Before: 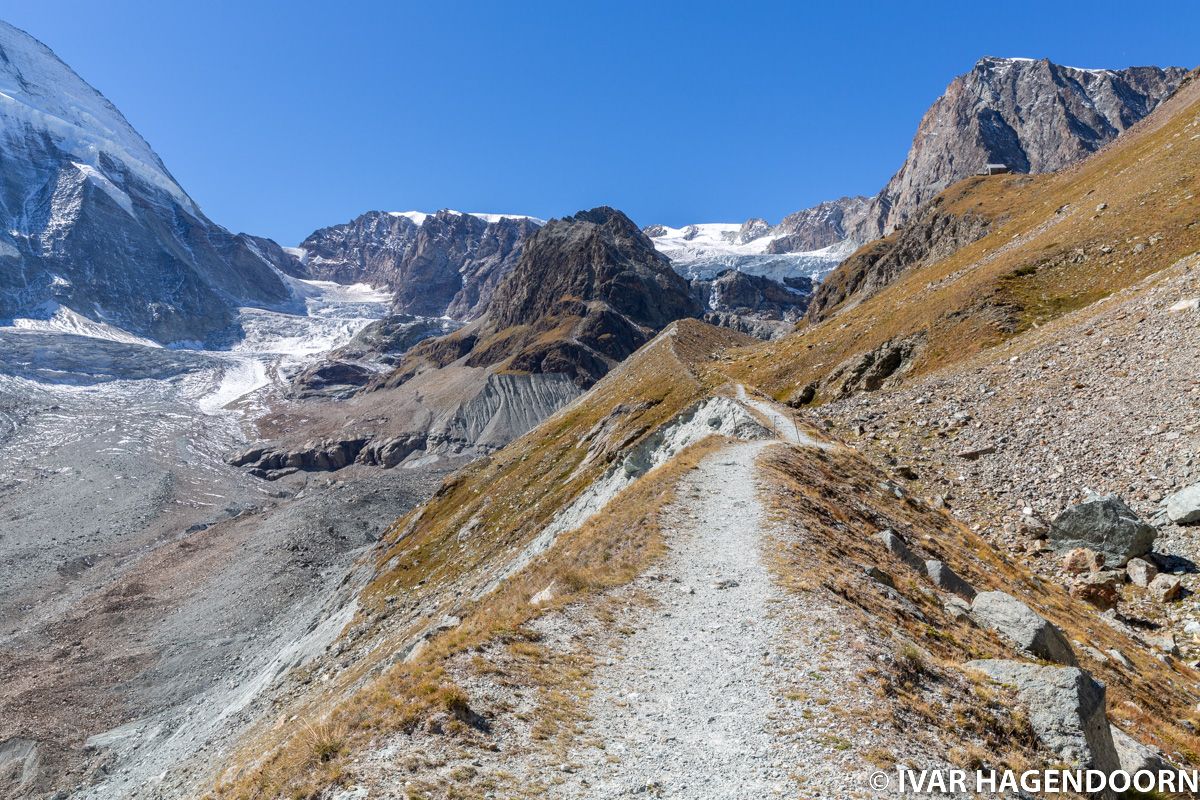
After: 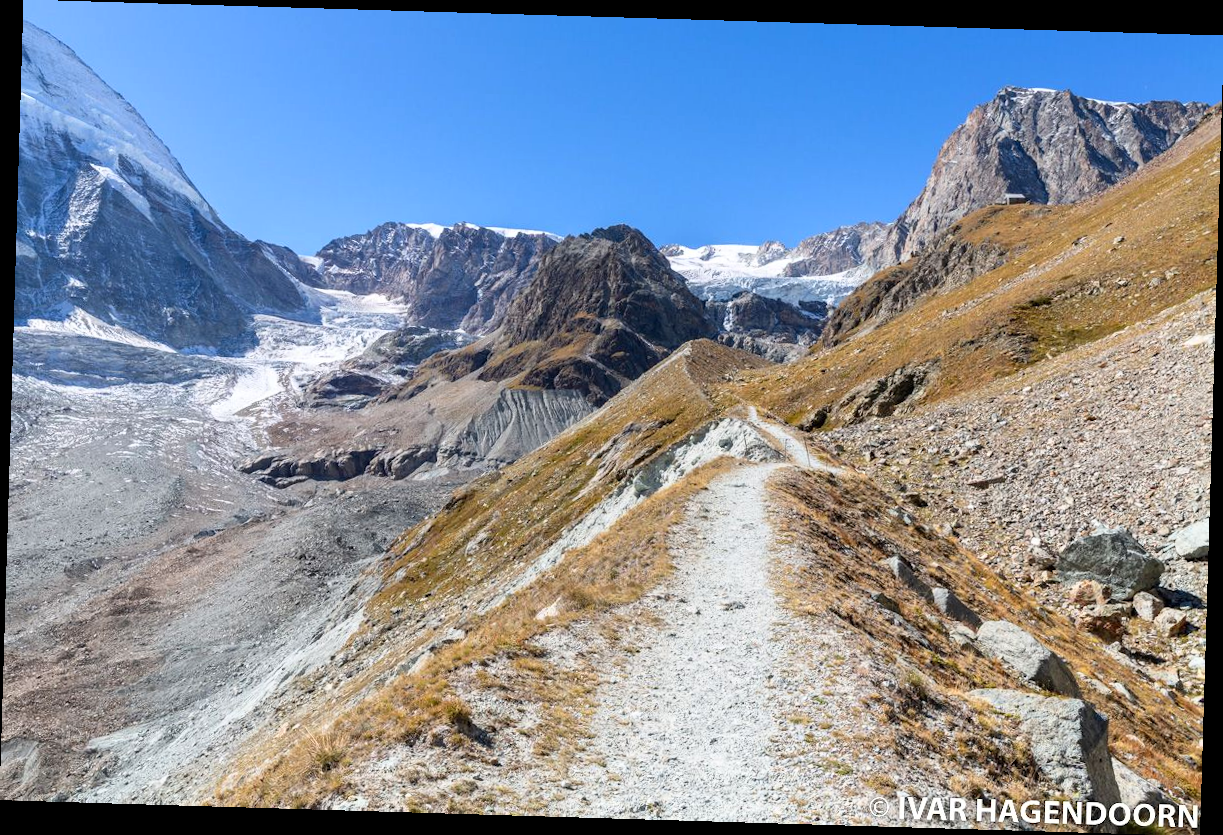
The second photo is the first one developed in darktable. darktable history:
rotate and perspective: rotation 1.72°, automatic cropping off
base curve: curves: ch0 [(0, 0) (0.666, 0.806) (1, 1)]
